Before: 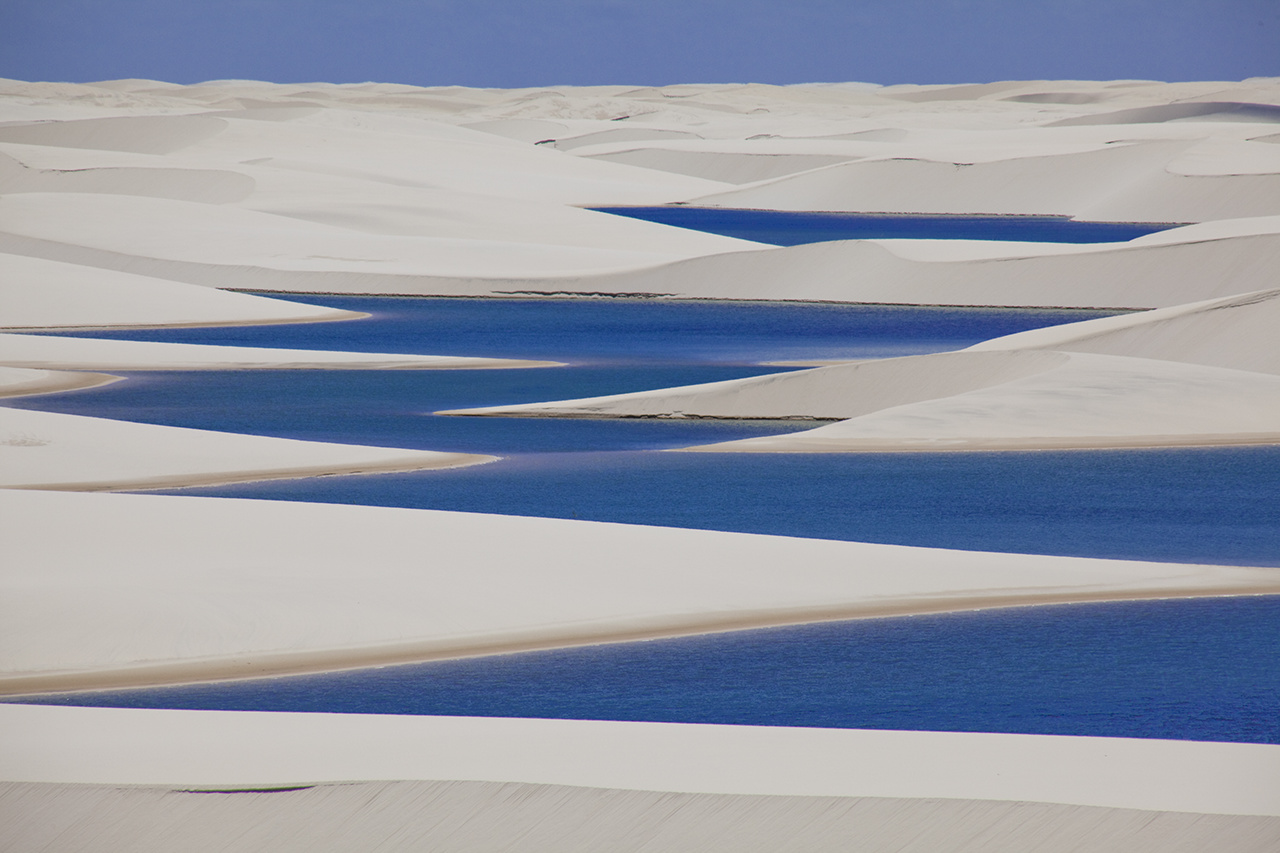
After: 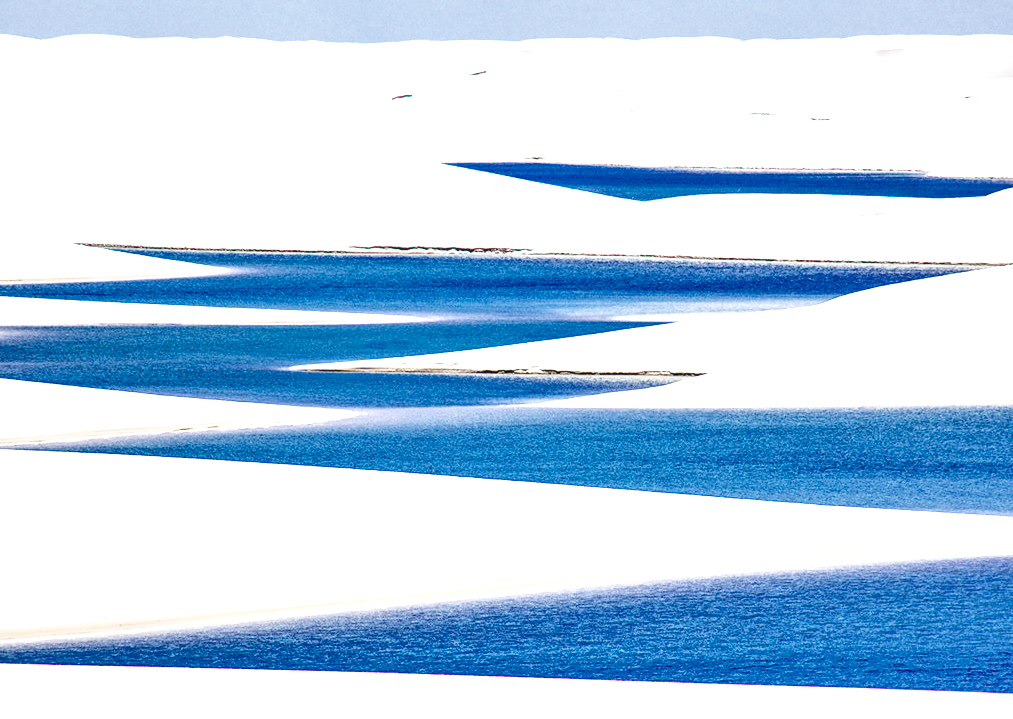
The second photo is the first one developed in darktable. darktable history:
crop: left 11.225%, top 5.381%, right 9.565%, bottom 10.314%
shadows and highlights: shadows 40, highlights -54, highlights color adjustment 46%, low approximation 0.01, soften with gaussian
color correction: saturation 1.1
exposure: black level correction 0, exposure 1.2 EV, compensate highlight preservation false
base curve: curves: ch0 [(0, 0) (0.028, 0.03) (0.105, 0.232) (0.387, 0.748) (0.754, 0.968) (1, 1)], fusion 1, exposure shift 0.576, preserve colors none
local contrast: highlights 60%, shadows 60%, detail 160%
